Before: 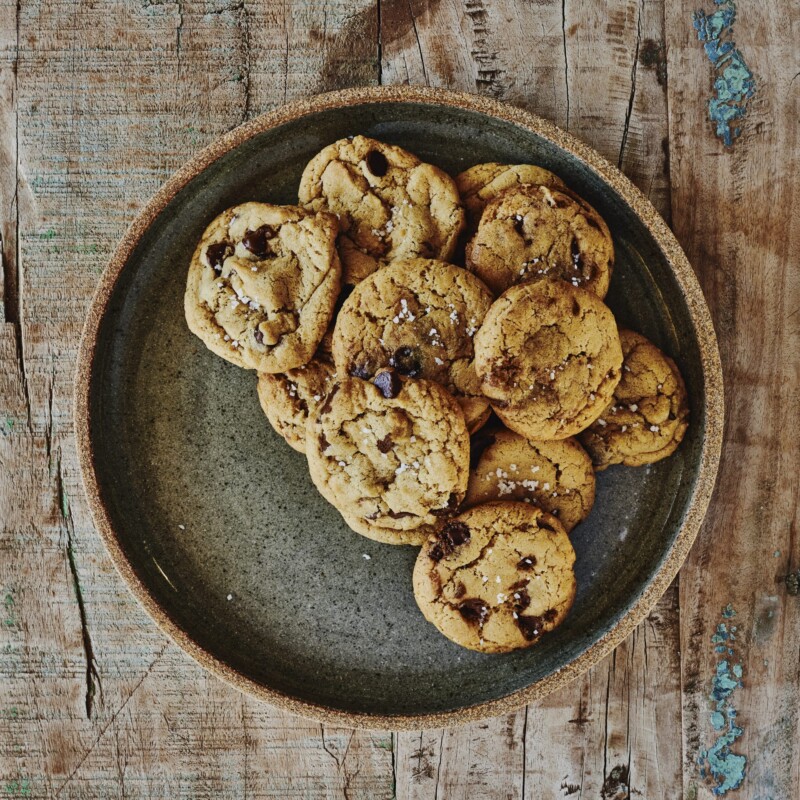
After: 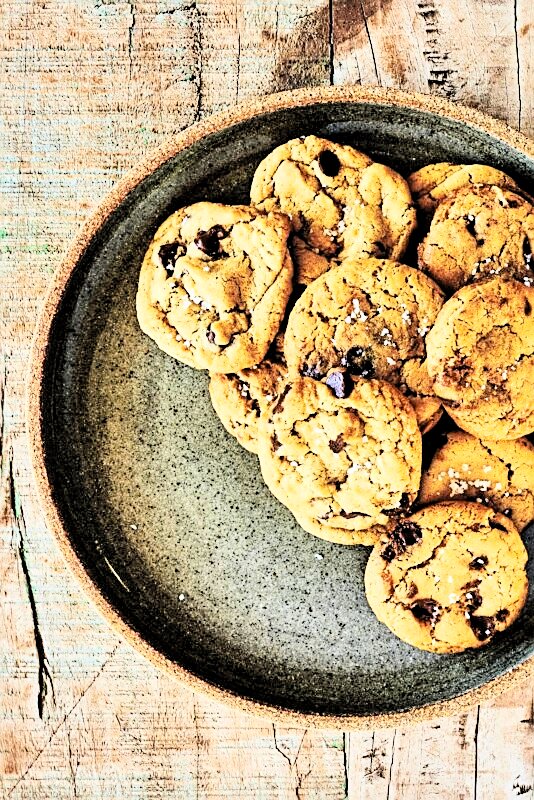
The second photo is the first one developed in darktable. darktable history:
sharpen: amount 0.489
crop and rotate: left 6.146%, right 27.104%
filmic rgb: black relative exposure -2.95 EV, white relative exposure 4.56 EV, hardness 1.75, contrast 1.252, color science v6 (2022)
contrast brightness saturation: contrast 0.205, brightness 0.159, saturation 0.229
local contrast: highlights 101%, shadows 98%, detail 120%, midtone range 0.2
exposure: black level correction 0, exposure 1.442 EV, compensate highlight preservation false
